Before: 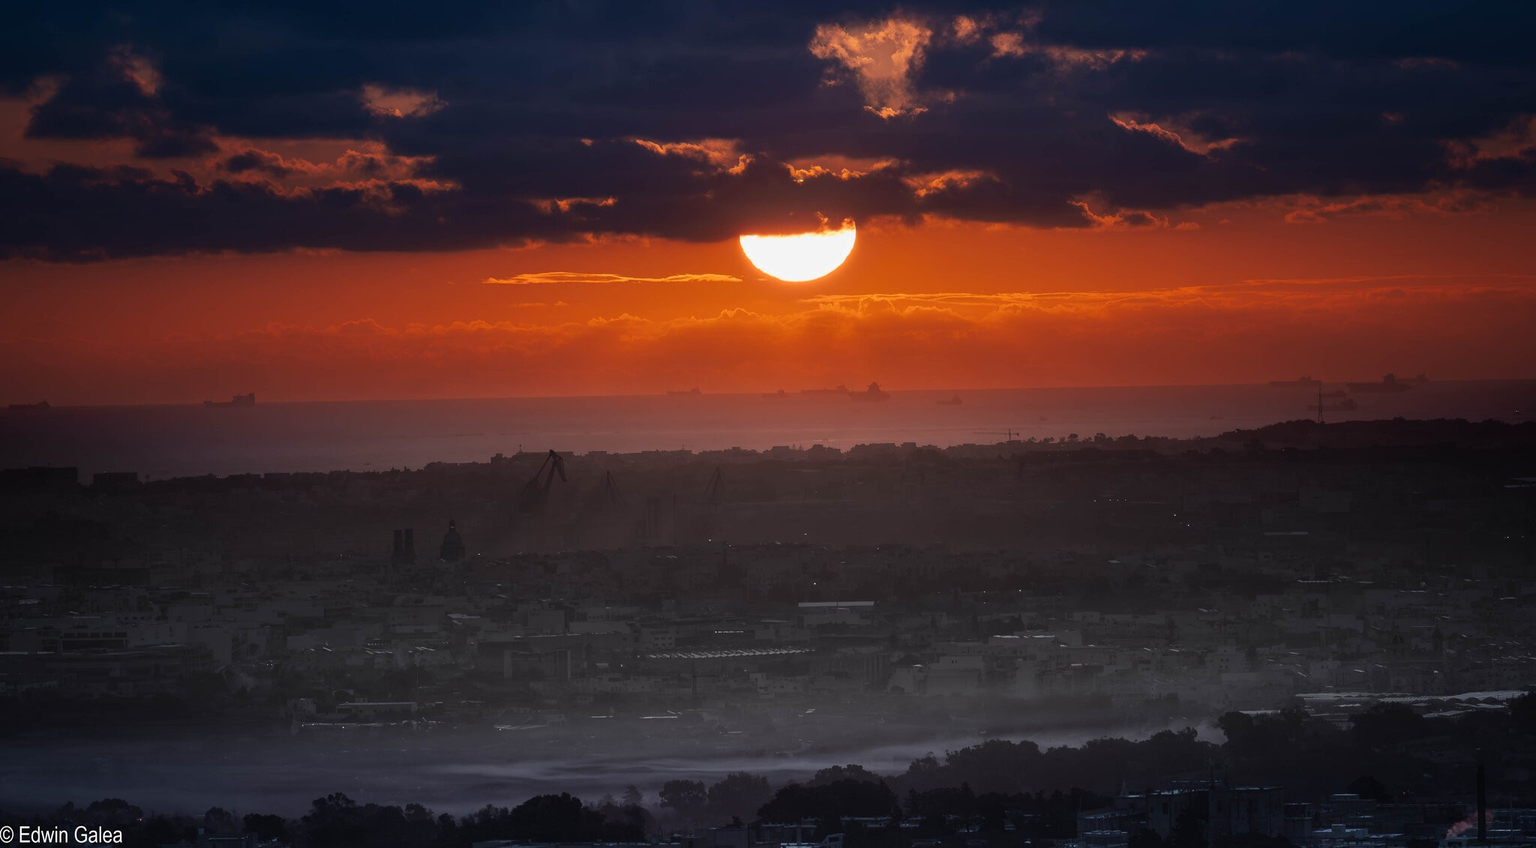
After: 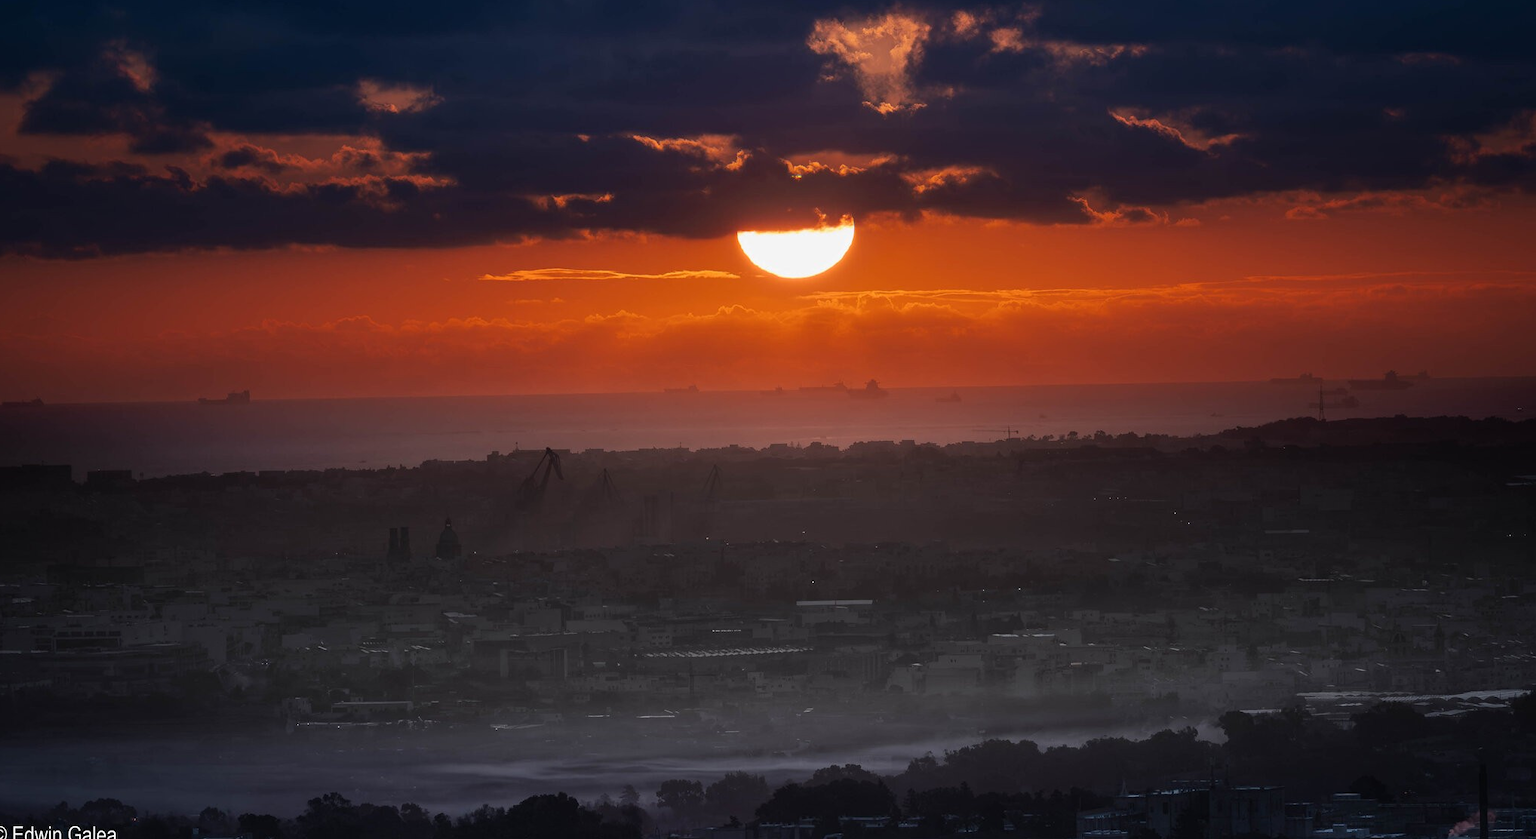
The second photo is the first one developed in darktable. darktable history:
crop: left 0.444%, top 0.63%, right 0.137%, bottom 0.892%
